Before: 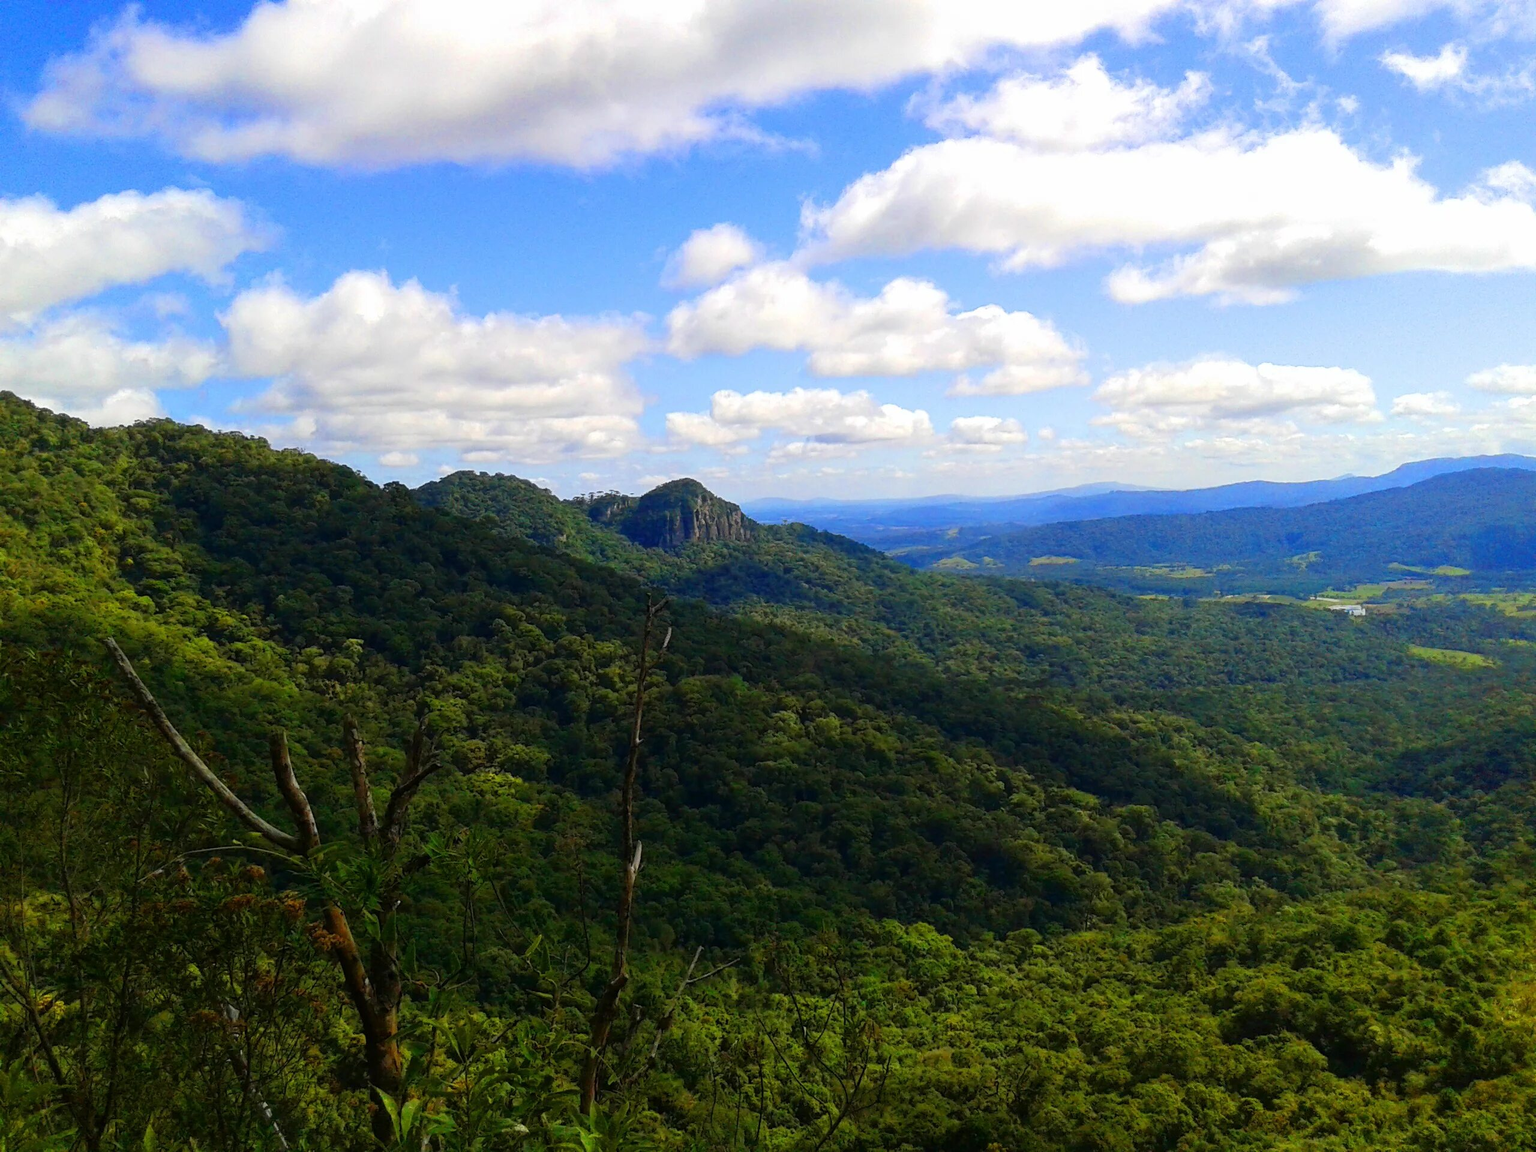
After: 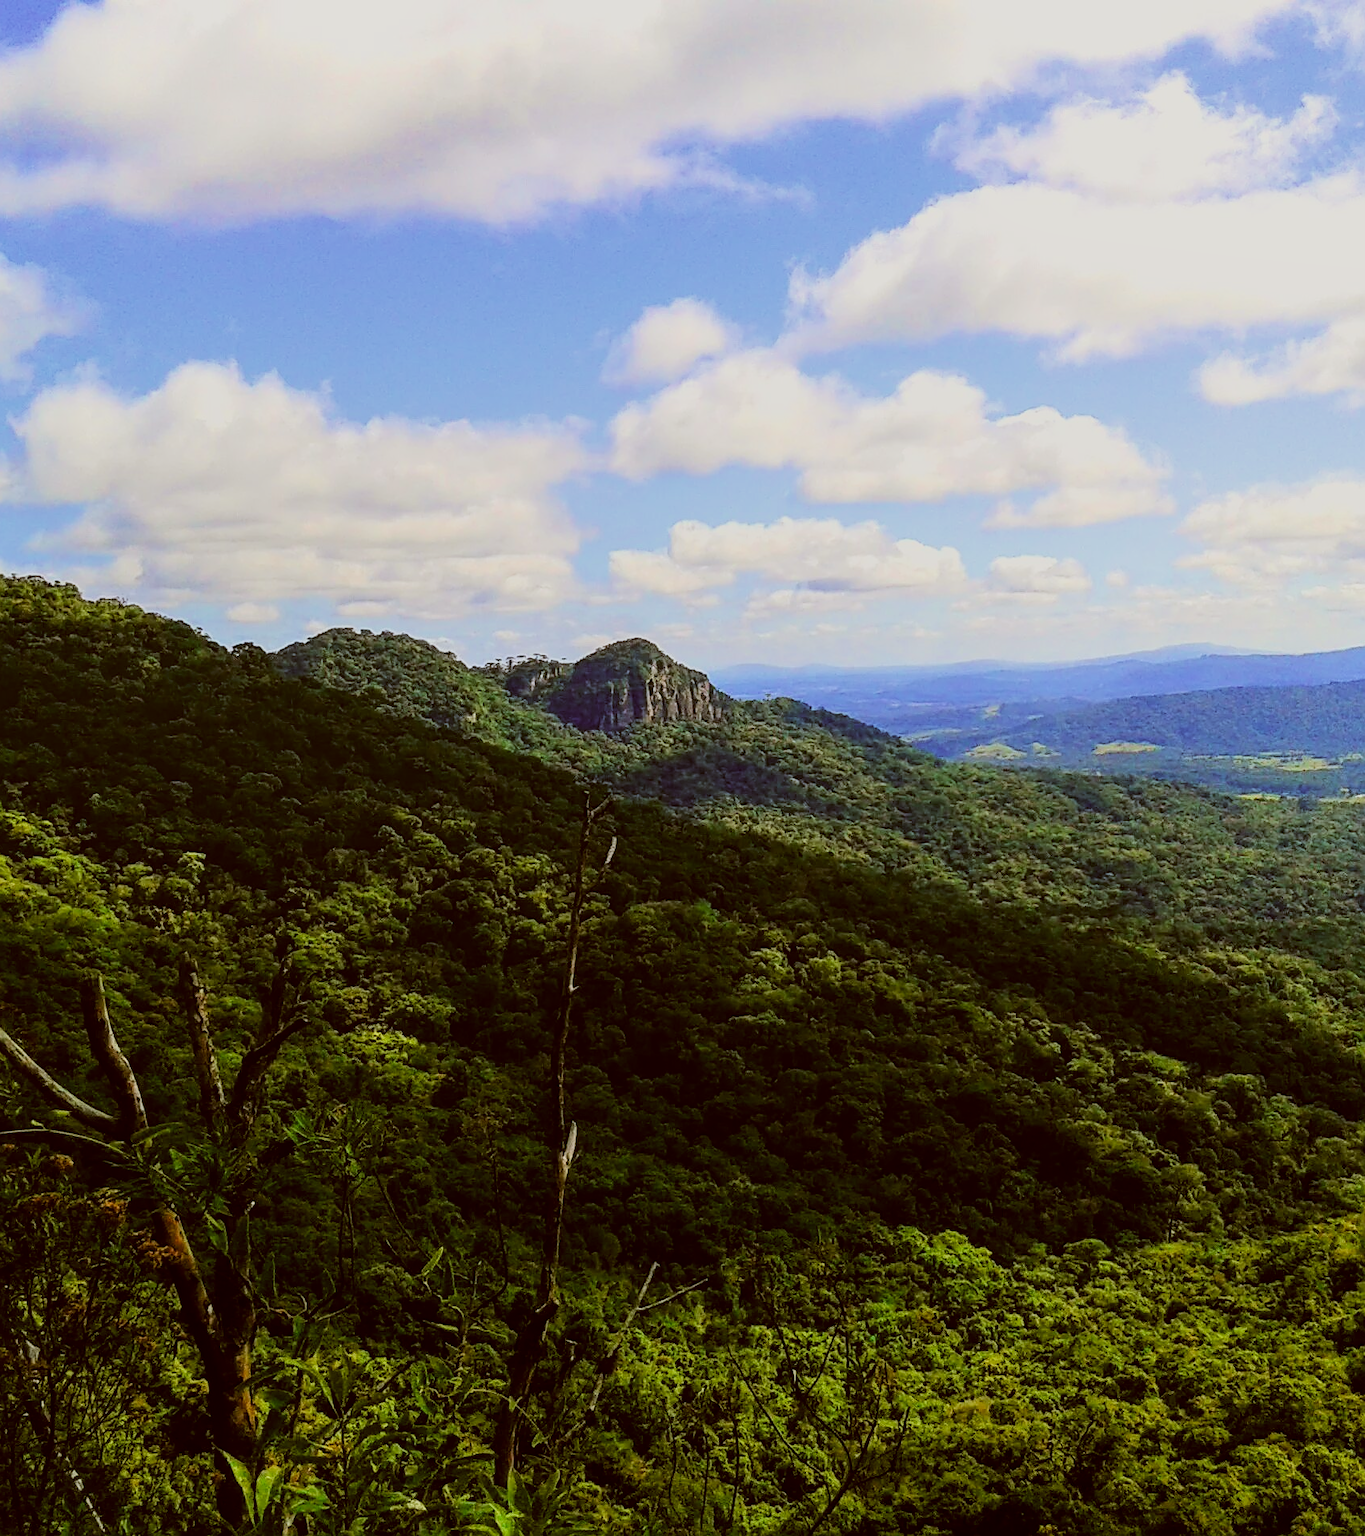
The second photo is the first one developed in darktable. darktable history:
crop and rotate: left 13.636%, right 19.685%
tone curve: curves: ch0 [(0, 0) (0.091, 0.077) (0.389, 0.458) (0.745, 0.82) (0.844, 0.908) (0.909, 0.942) (1, 0.973)]; ch1 [(0, 0) (0.437, 0.404) (0.5, 0.5) (0.529, 0.55) (0.58, 0.6) (0.616, 0.649) (1, 1)]; ch2 [(0, 0) (0.442, 0.415) (0.5, 0.5) (0.535, 0.557) (0.585, 0.62) (1, 1)], color space Lab, linked channels, preserve colors none
filmic rgb: black relative exposure -9.18 EV, white relative exposure 6.71 EV, hardness 3.07, contrast 1.054, color science v5 (2021), contrast in shadows safe, contrast in highlights safe
exposure: compensate exposure bias true, compensate highlight preservation false
color correction: highlights a* -0.464, highlights b* 0.178, shadows a* 4.9, shadows b* 20.34
local contrast: on, module defaults
sharpen: on, module defaults
